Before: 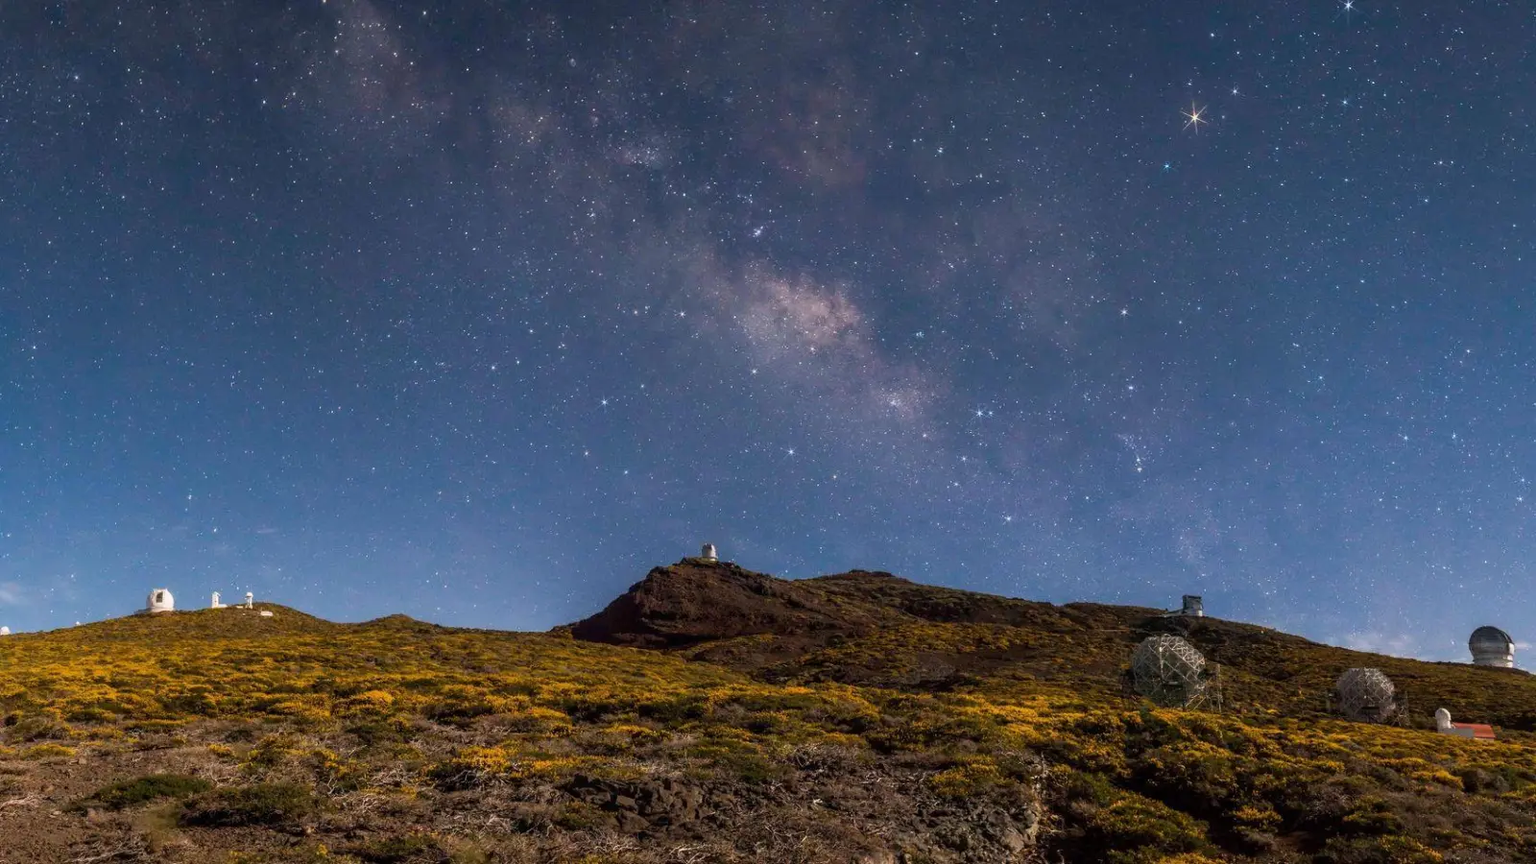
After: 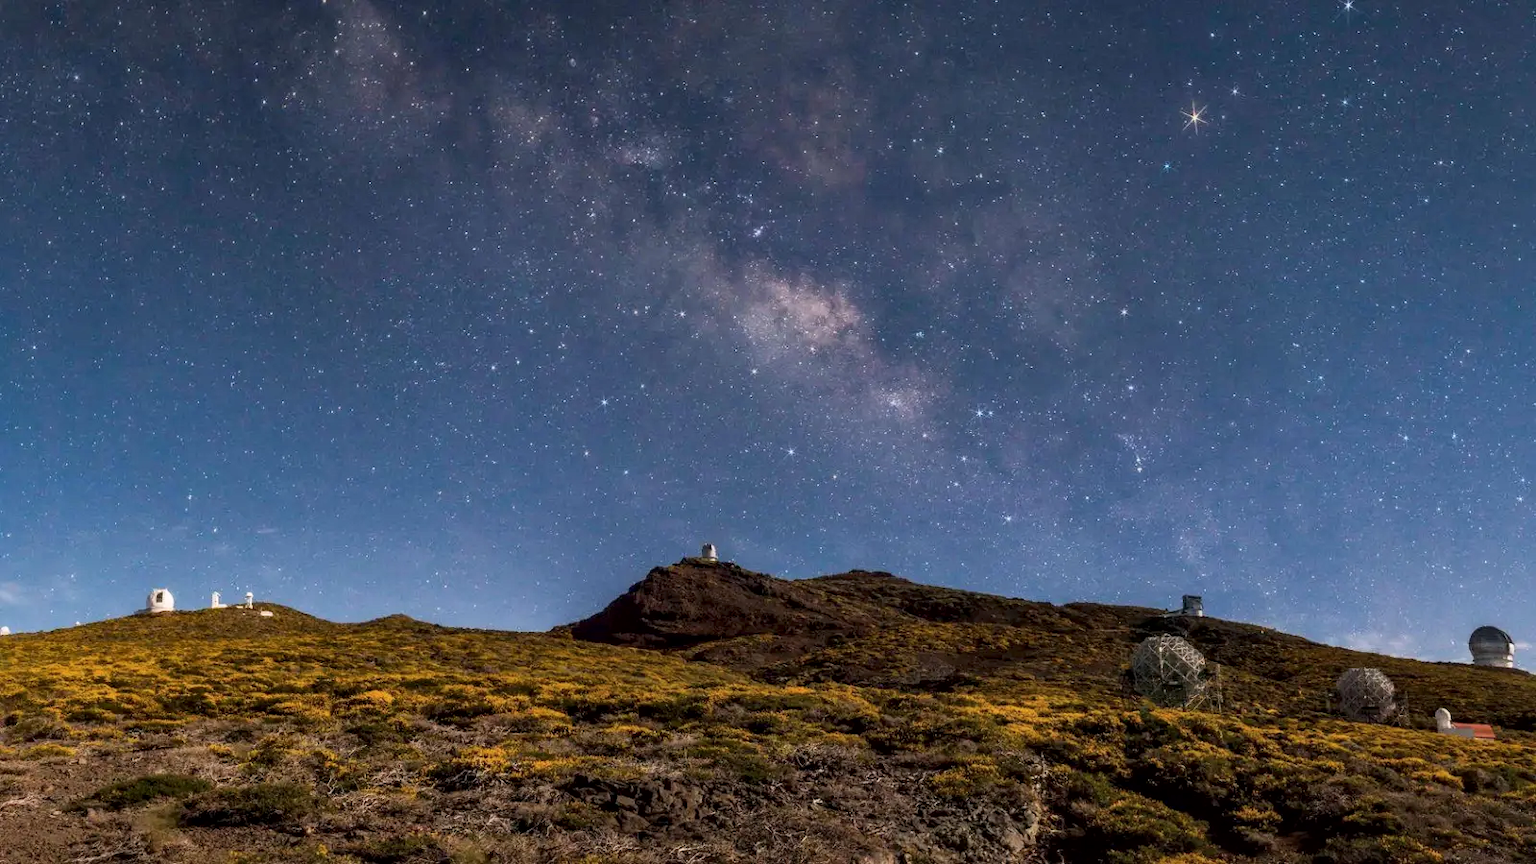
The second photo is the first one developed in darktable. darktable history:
local contrast: mode bilateral grid, contrast 21, coarseness 50, detail 138%, midtone range 0.2
